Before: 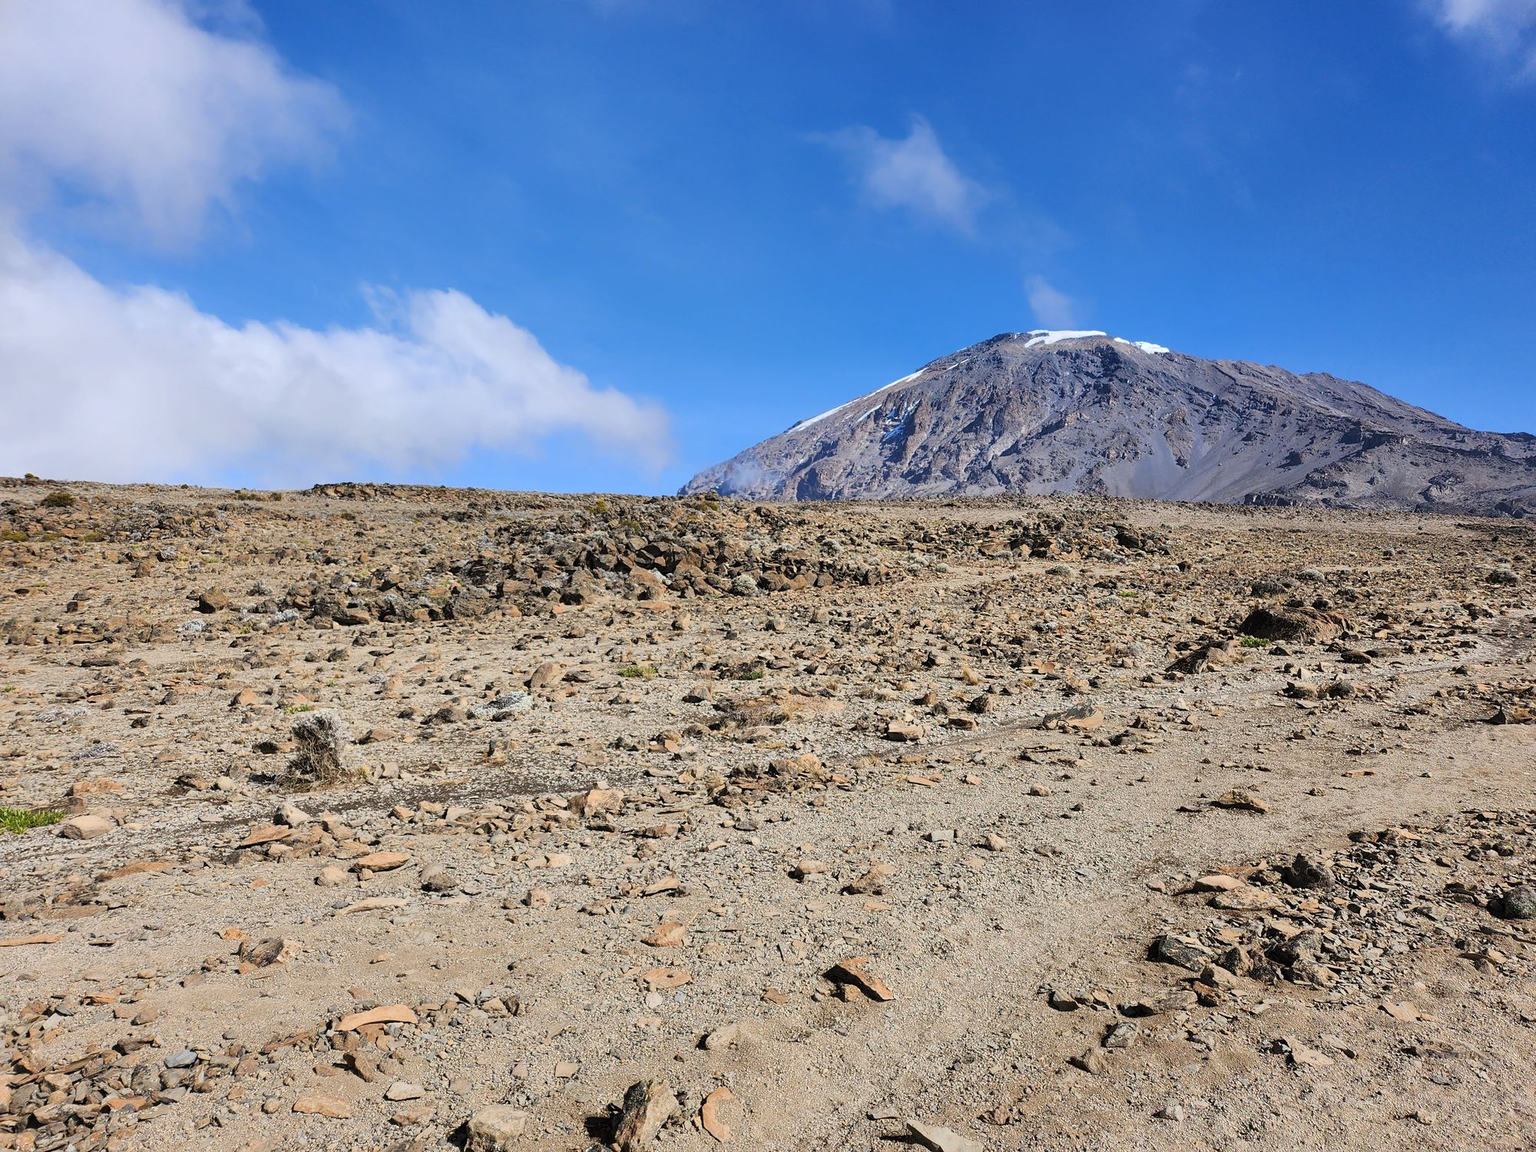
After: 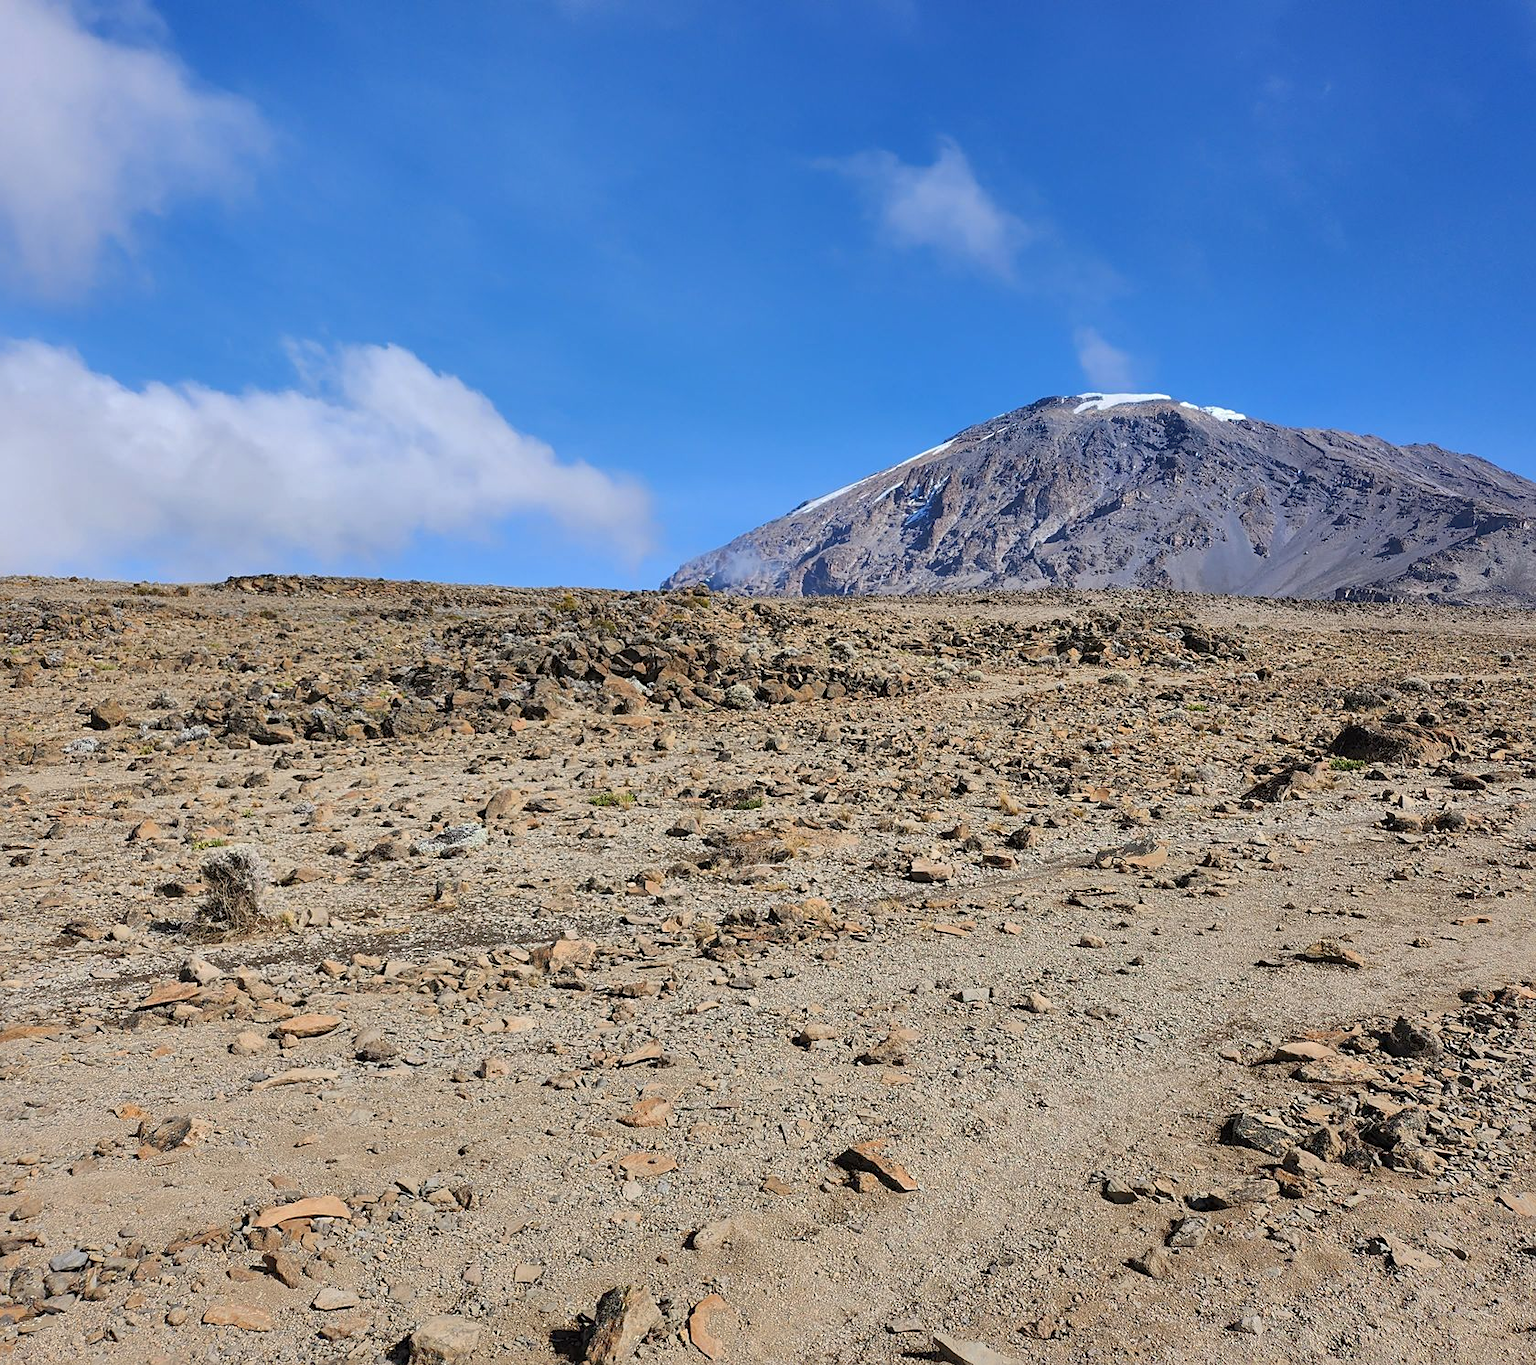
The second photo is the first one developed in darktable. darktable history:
sharpen: amount 0.2
shadows and highlights: on, module defaults
crop: left 8.026%, right 7.374%
